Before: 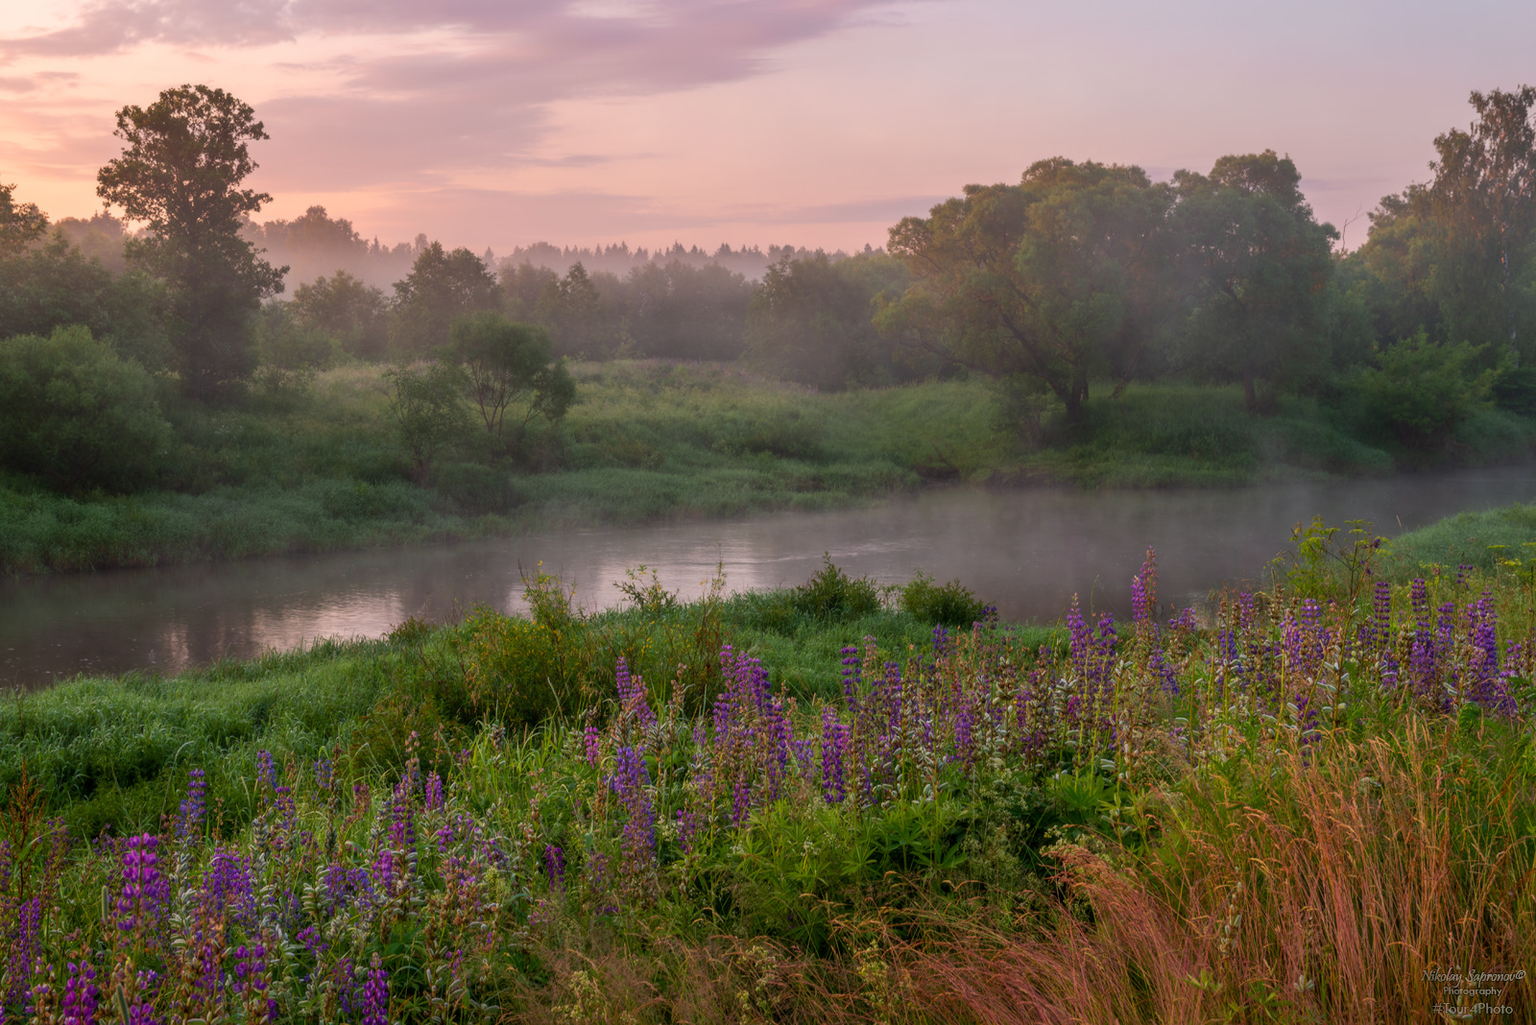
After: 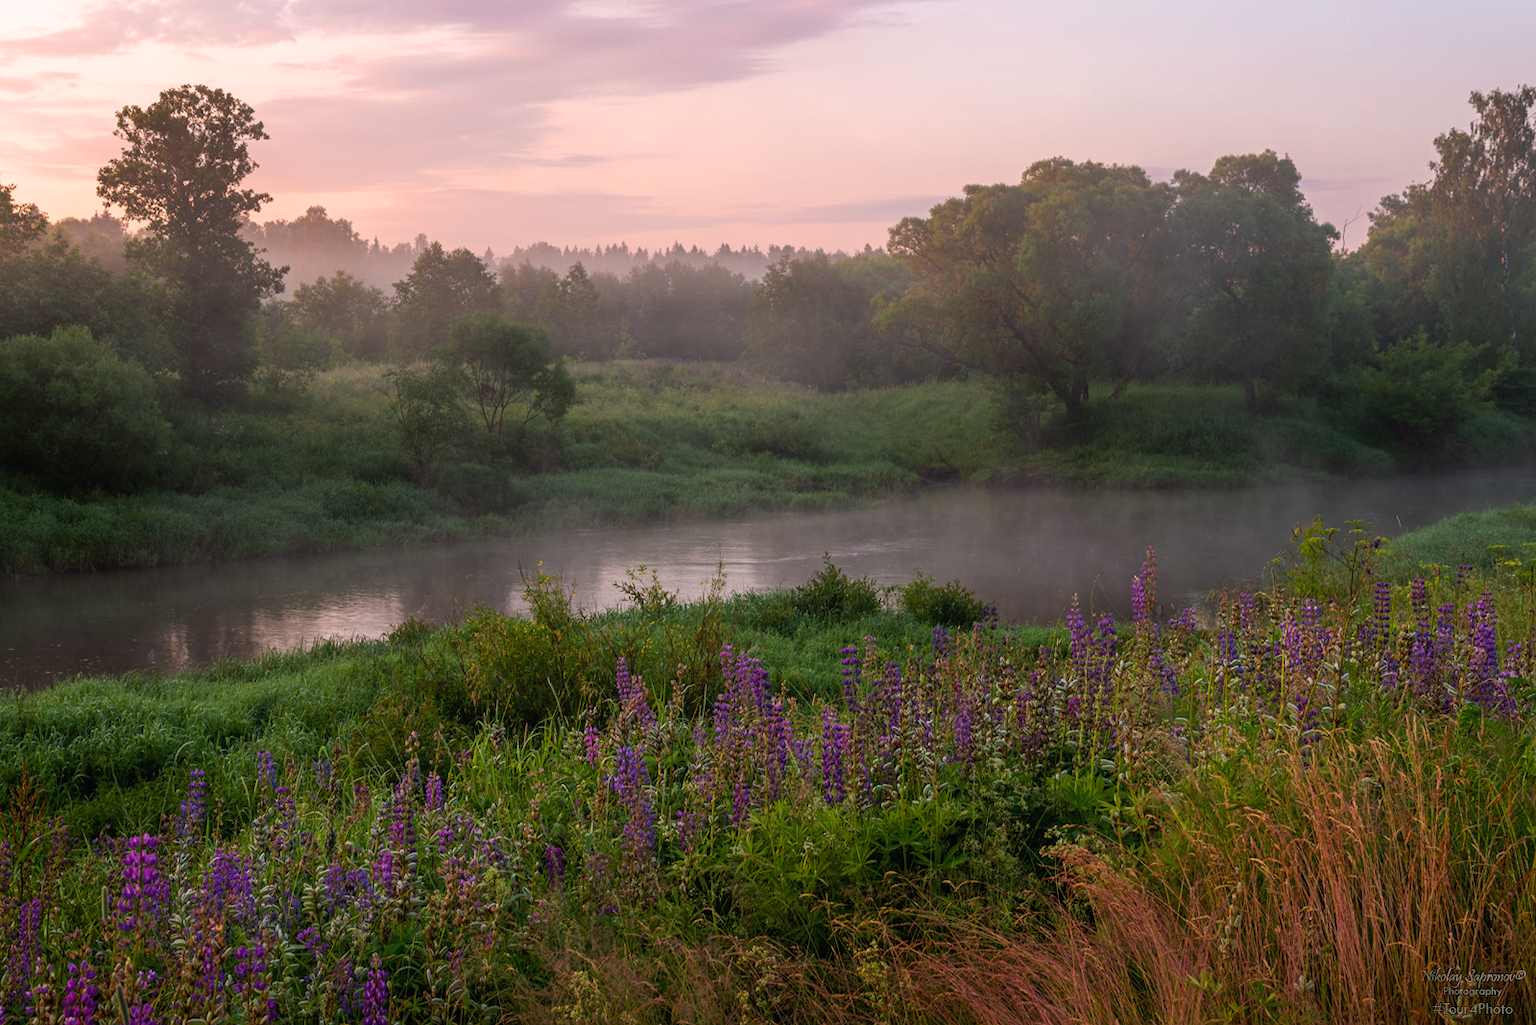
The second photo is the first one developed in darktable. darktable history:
contrast equalizer: octaves 7, y [[0.439, 0.44, 0.442, 0.457, 0.493, 0.498], [0.5 ×6], [0.5 ×6], [0 ×6], [0 ×6]]
filmic rgb: black relative exposure -9.1 EV, white relative exposure 2.3 EV, hardness 7.46
